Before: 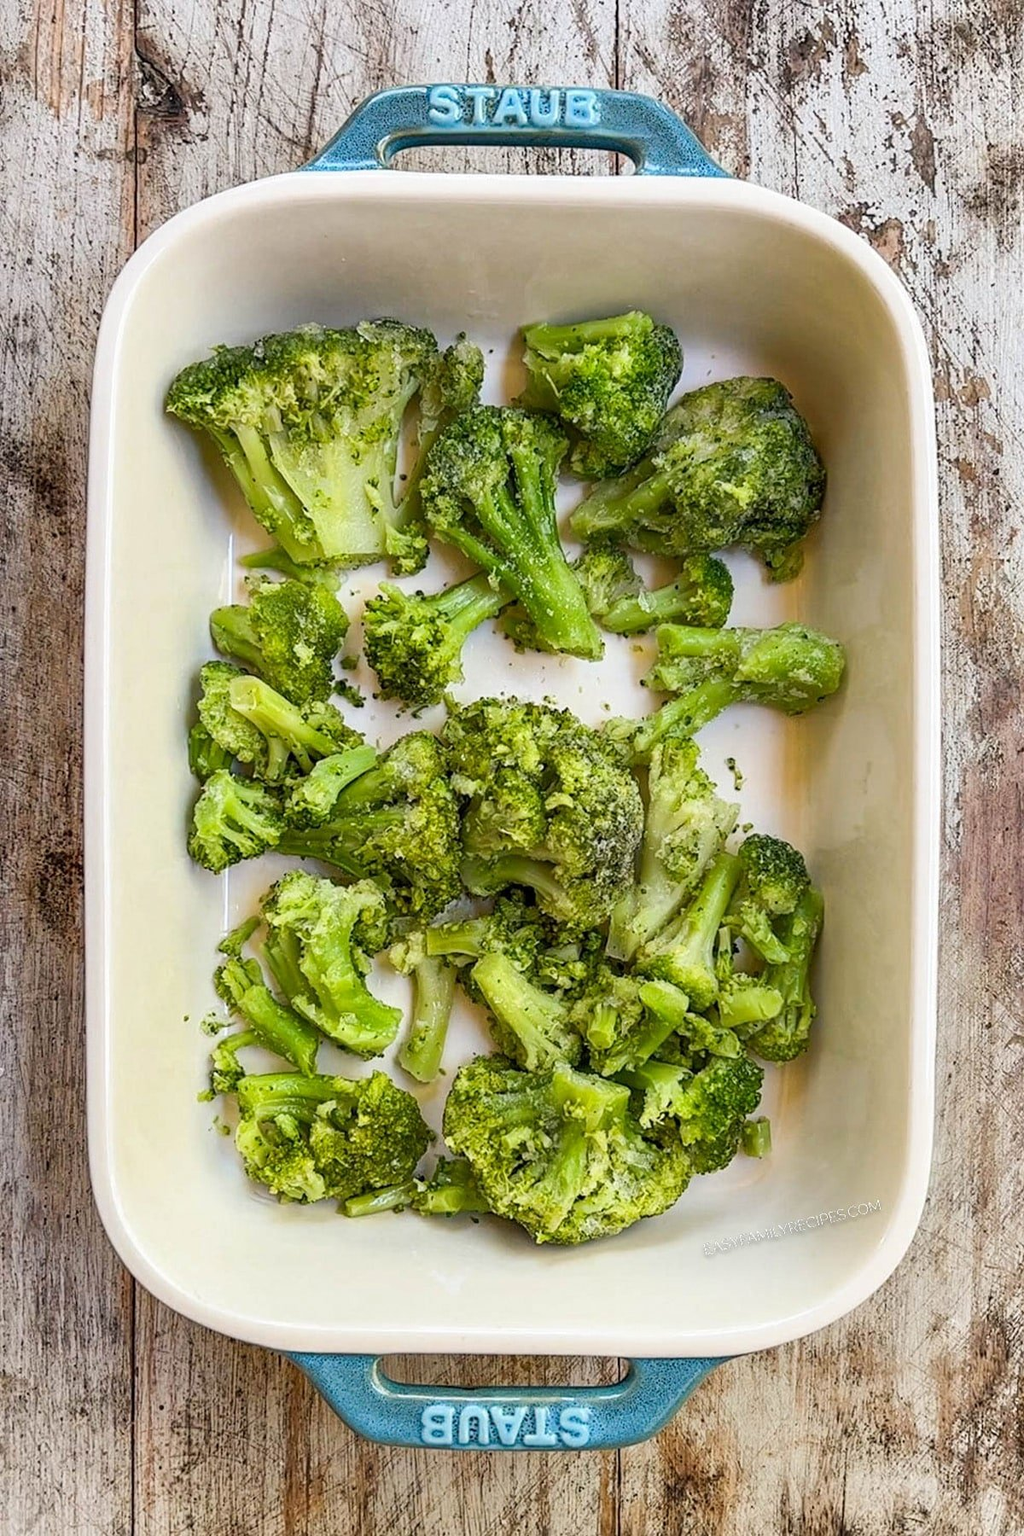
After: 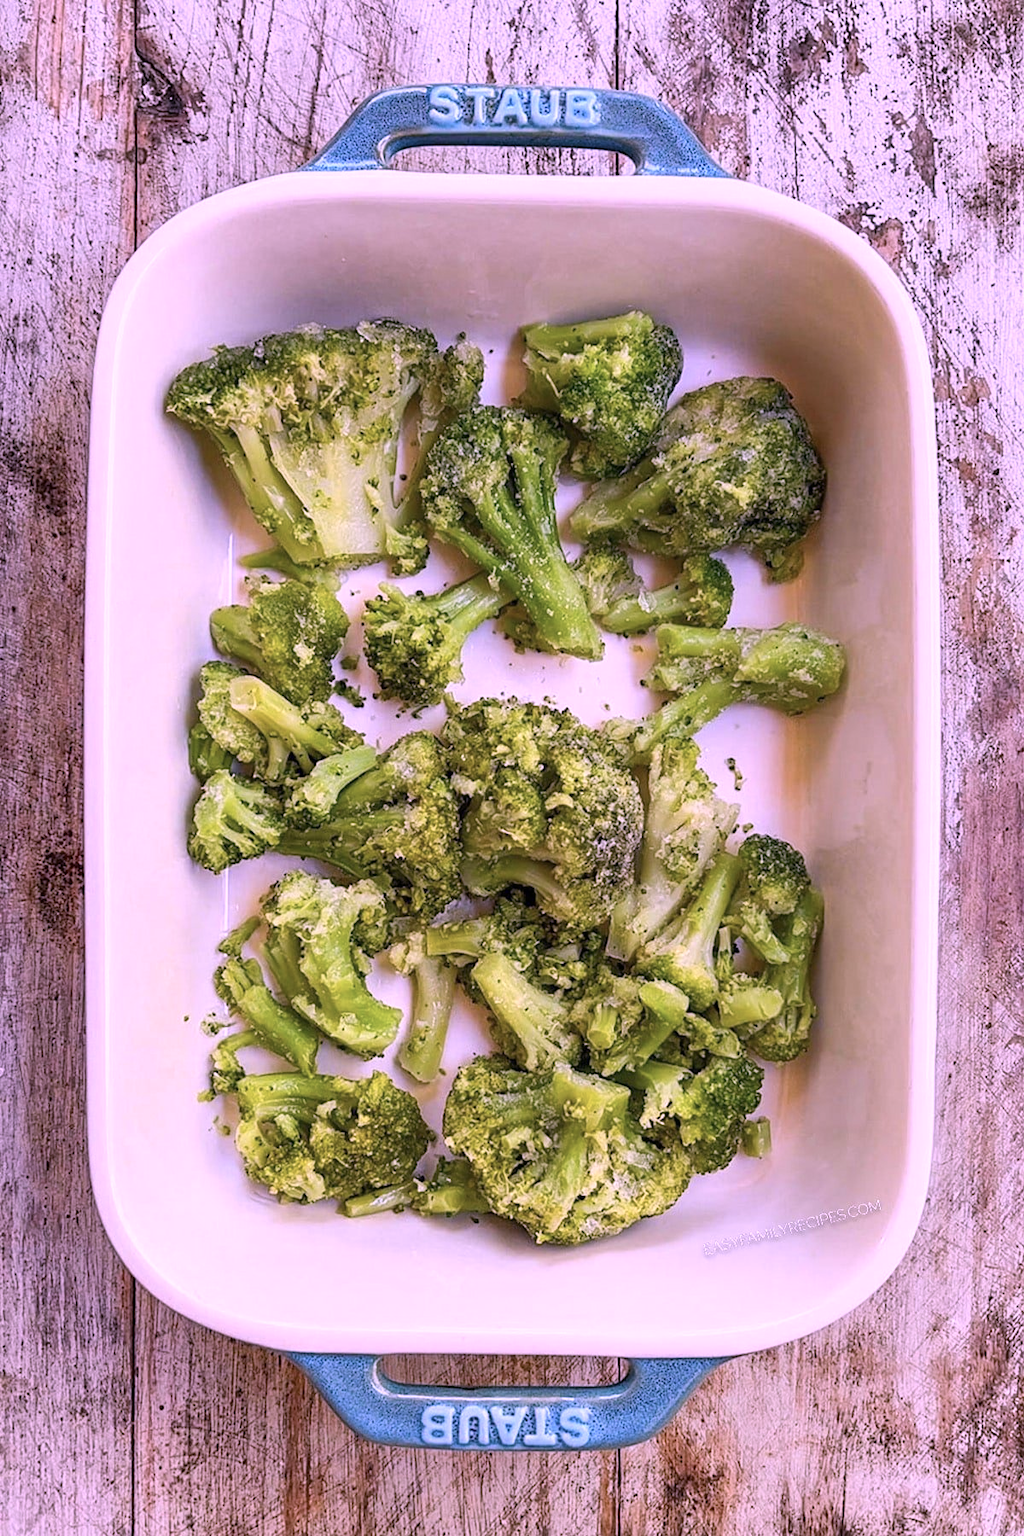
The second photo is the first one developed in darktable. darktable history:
color calibration: output R [1.107, -0.012, -0.003, 0], output B [0, 0, 1.308, 0], illuminant custom, x 0.368, y 0.373, temperature 4344.13 K
